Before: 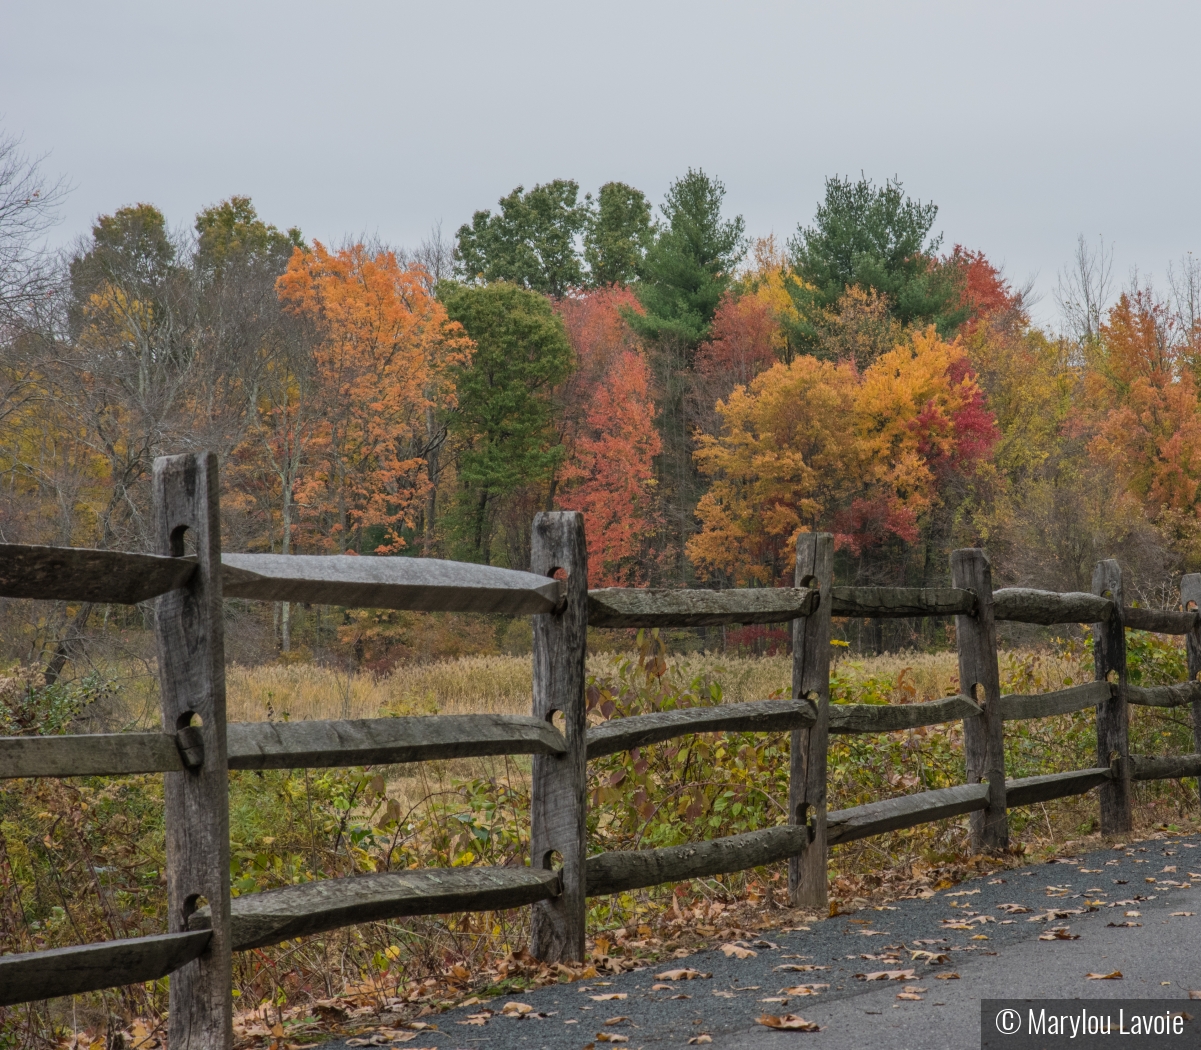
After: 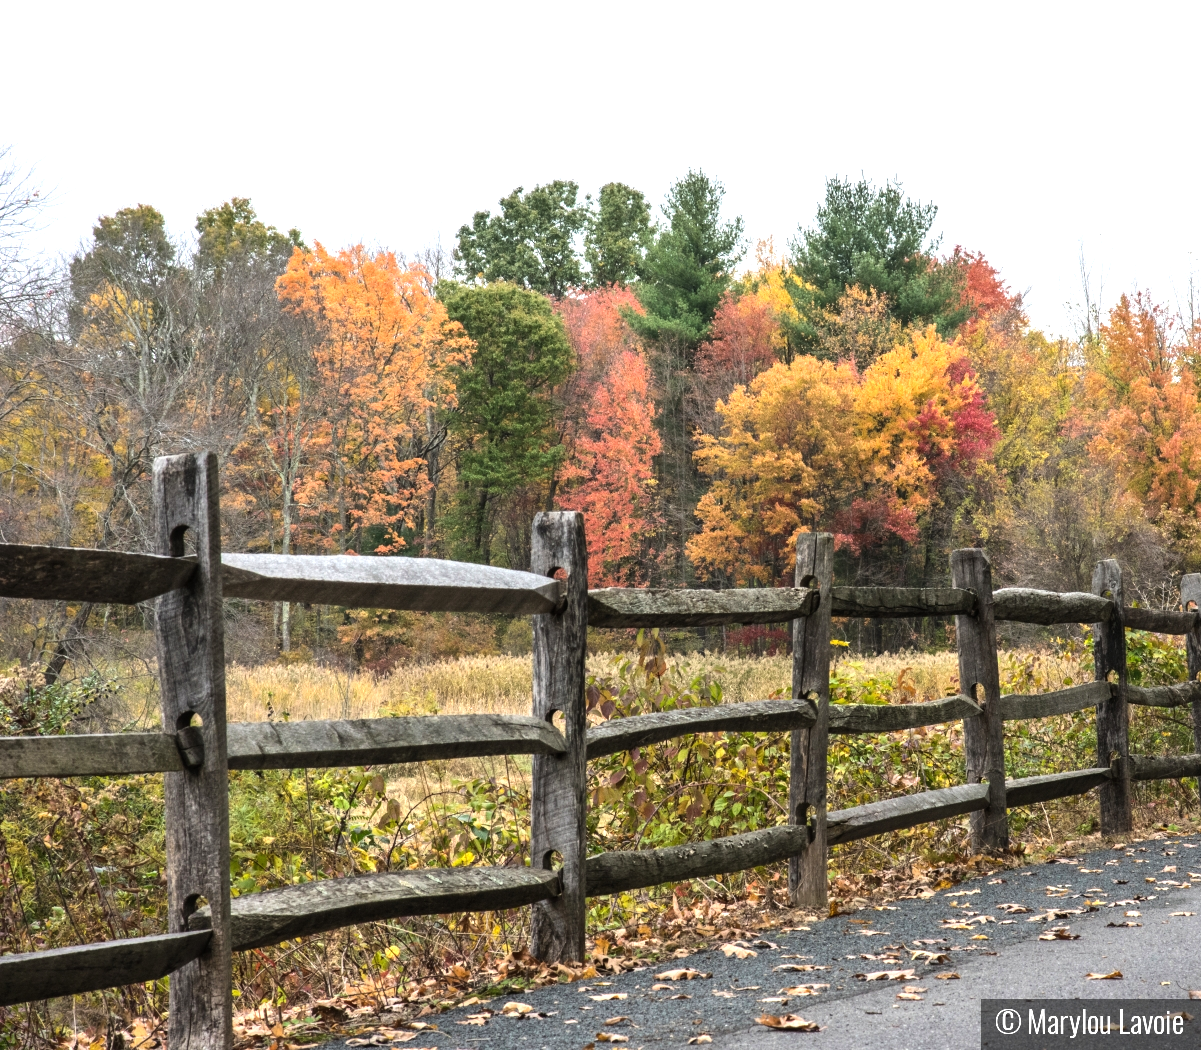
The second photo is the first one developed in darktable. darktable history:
tone equalizer: -8 EV -0.746 EV, -7 EV -0.69 EV, -6 EV -0.593 EV, -5 EV -0.424 EV, -3 EV 0.394 EV, -2 EV 0.6 EV, -1 EV 0.675 EV, +0 EV 0.74 EV, edges refinement/feathering 500, mask exposure compensation -1.57 EV, preserve details no
exposure: black level correction 0, exposure 0.702 EV, compensate highlight preservation false
